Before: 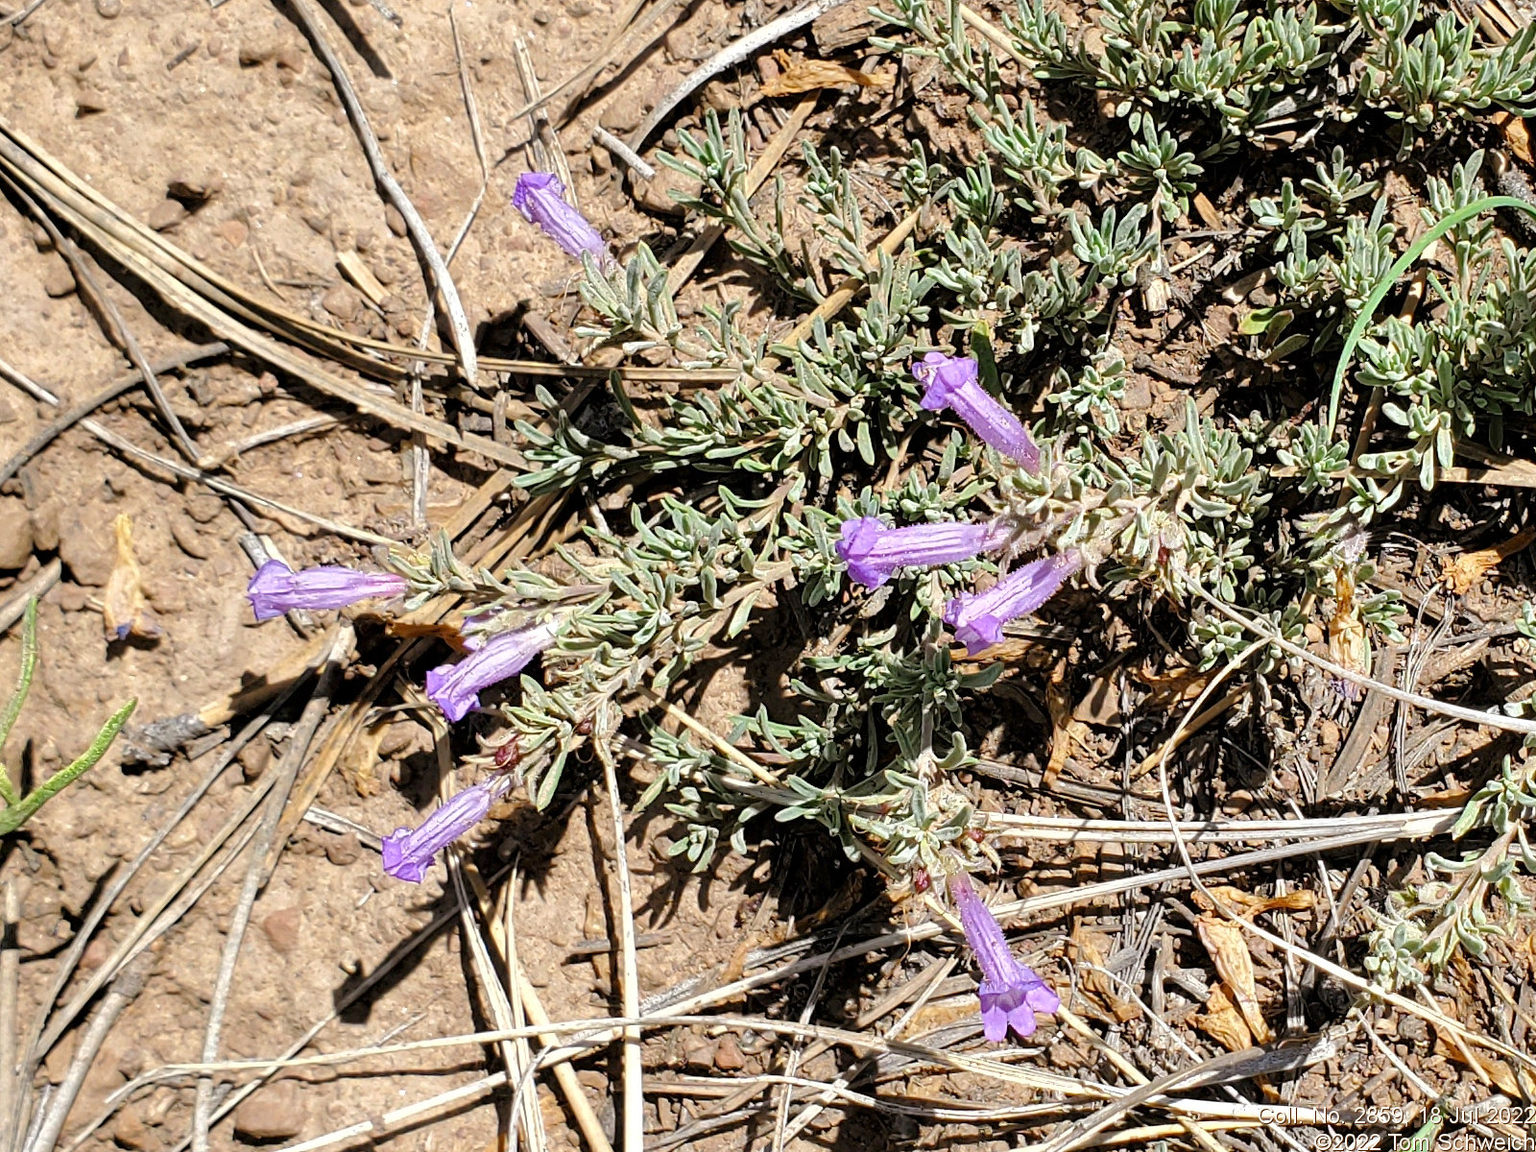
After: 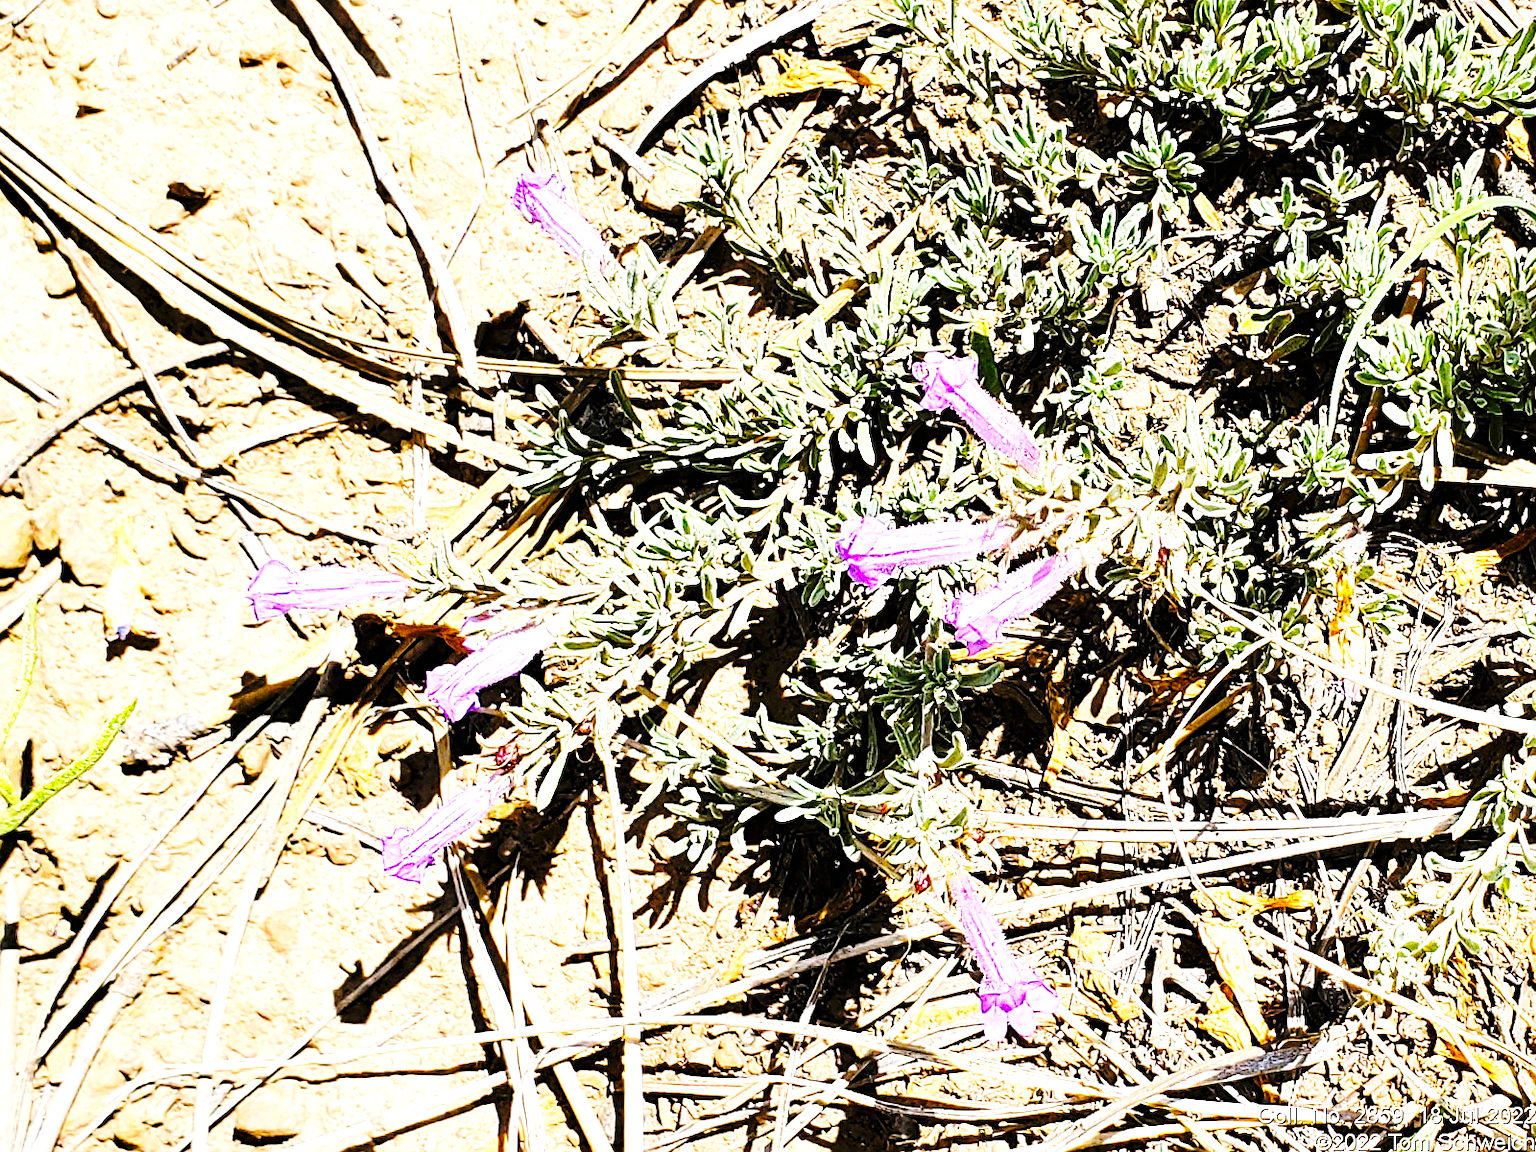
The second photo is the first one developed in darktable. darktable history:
base curve: curves: ch0 [(0, 0) (0.028, 0.03) (0.121, 0.232) (0.46, 0.748) (0.859, 0.968) (1, 1)], preserve colors none
exposure: black level correction 0, exposure 0.5 EV, compensate exposure bias true, compensate highlight preservation false
color balance rgb: shadows lift › luminance -10.135%, shadows lift › chroma 0.727%, shadows lift › hue 114.73°, linear chroma grading › global chroma 0.669%, perceptual saturation grading › global saturation 35.71%, perceptual saturation grading › shadows 35.612%, global vibrance 14.484%
sharpen: on, module defaults
tone equalizer: -8 EV -0.749 EV, -7 EV -0.727 EV, -6 EV -0.574 EV, -5 EV -0.414 EV, -3 EV 0.396 EV, -2 EV 0.6 EV, -1 EV 0.689 EV, +0 EV 0.729 EV, edges refinement/feathering 500, mask exposure compensation -1.57 EV, preserve details no
